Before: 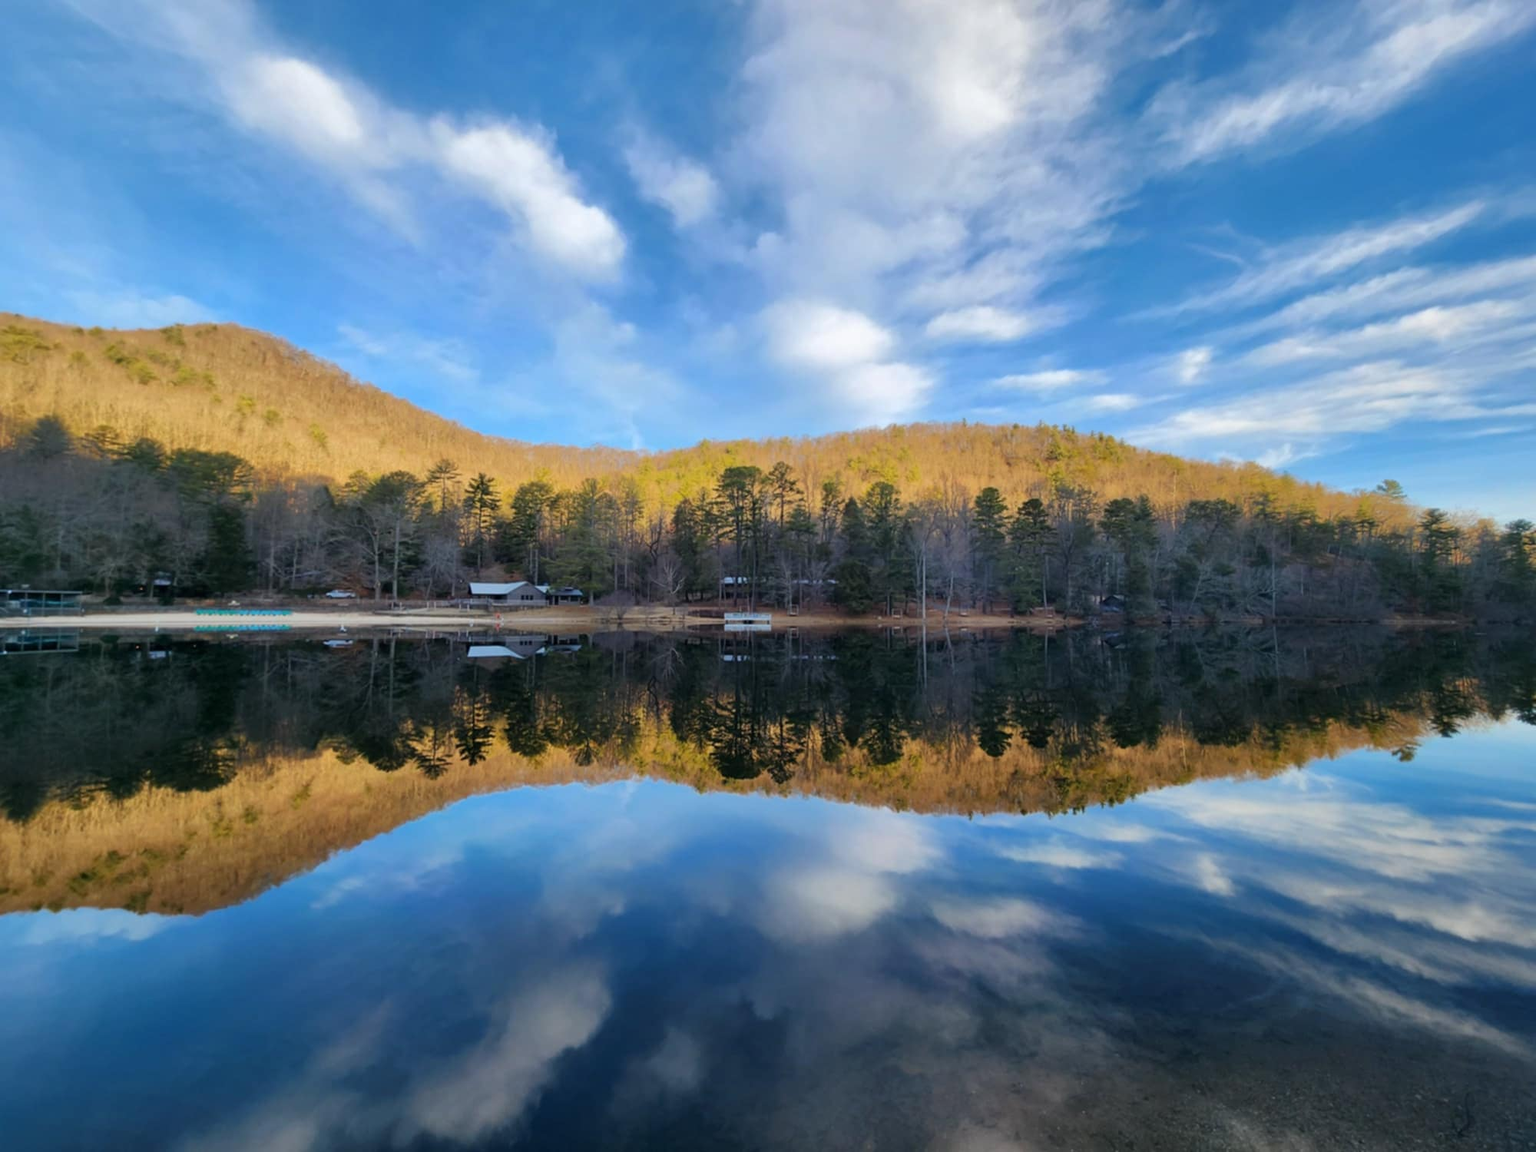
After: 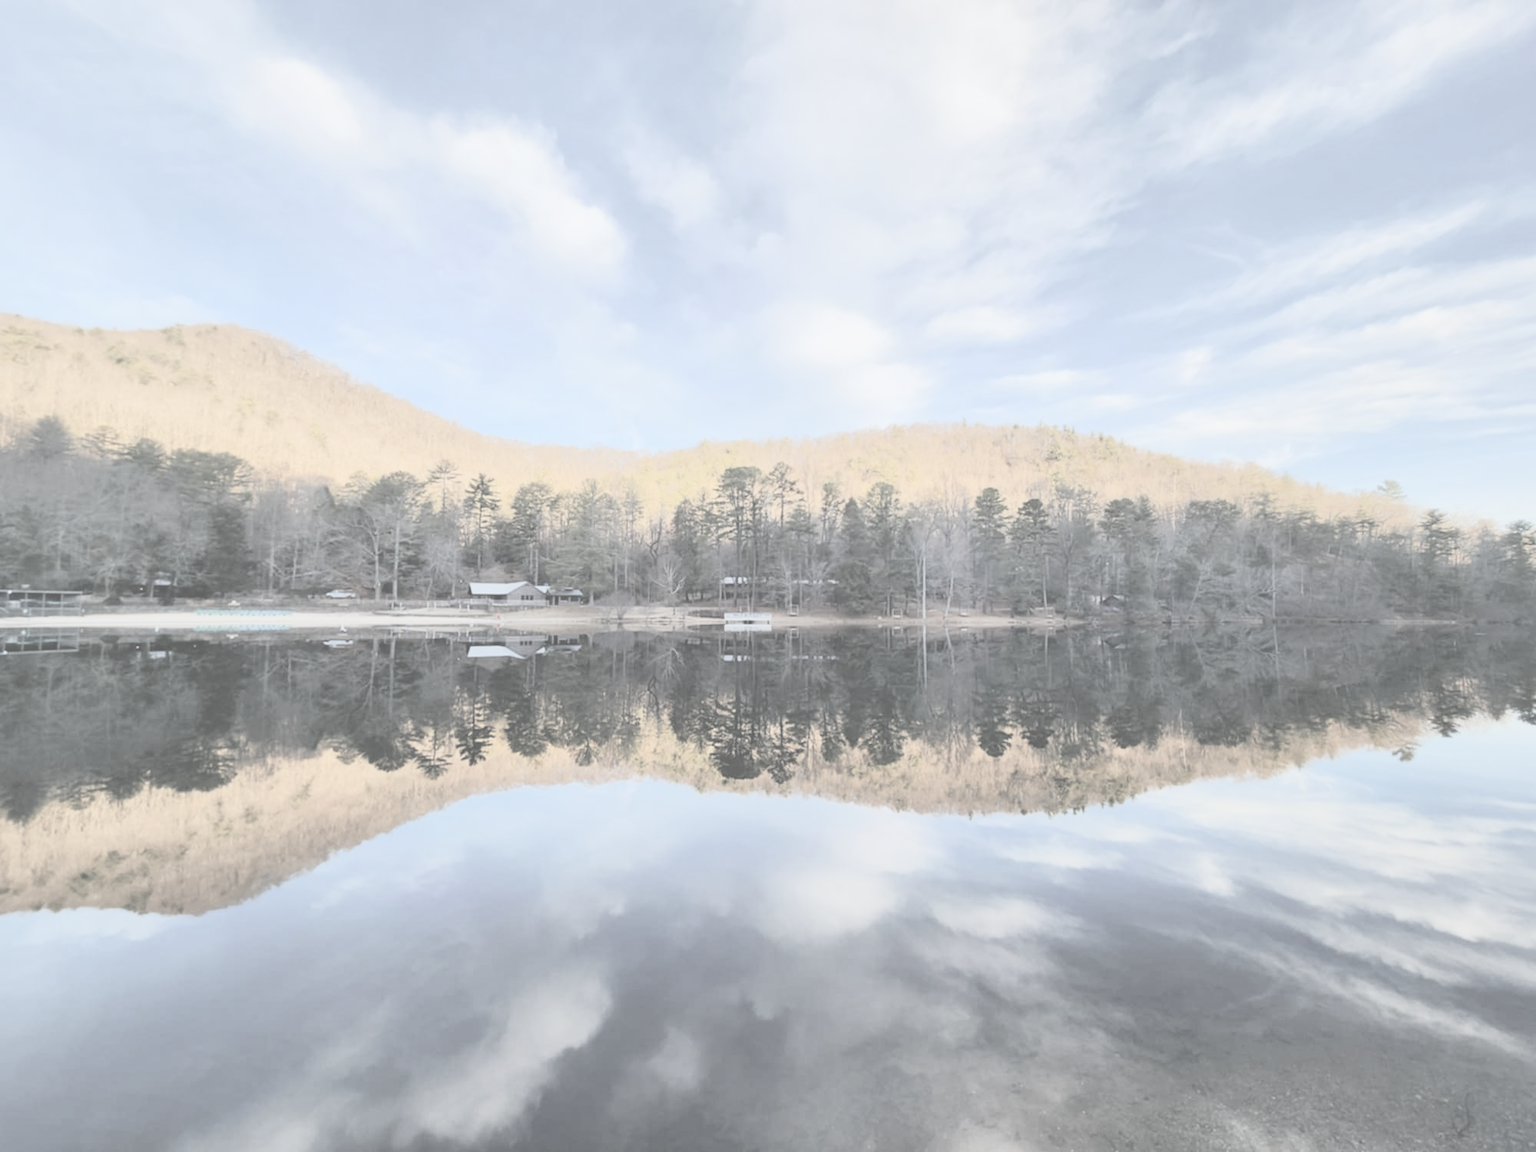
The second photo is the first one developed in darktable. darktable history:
tone equalizer: -8 EV -0.417 EV, -7 EV -0.389 EV, -6 EV -0.333 EV, -5 EV -0.222 EV, -3 EV 0.222 EV, -2 EV 0.333 EV, -1 EV 0.389 EV, +0 EV 0.417 EV, edges refinement/feathering 500, mask exposure compensation -1.57 EV, preserve details no
tone curve: curves: ch0 [(0, 0) (0.078, 0) (0.241, 0.056) (0.59, 0.574) (0.802, 0.868) (1, 1)], color space Lab, linked channels, preserve colors none
contrast brightness saturation: contrast -0.32, brightness 0.75, saturation -0.78
